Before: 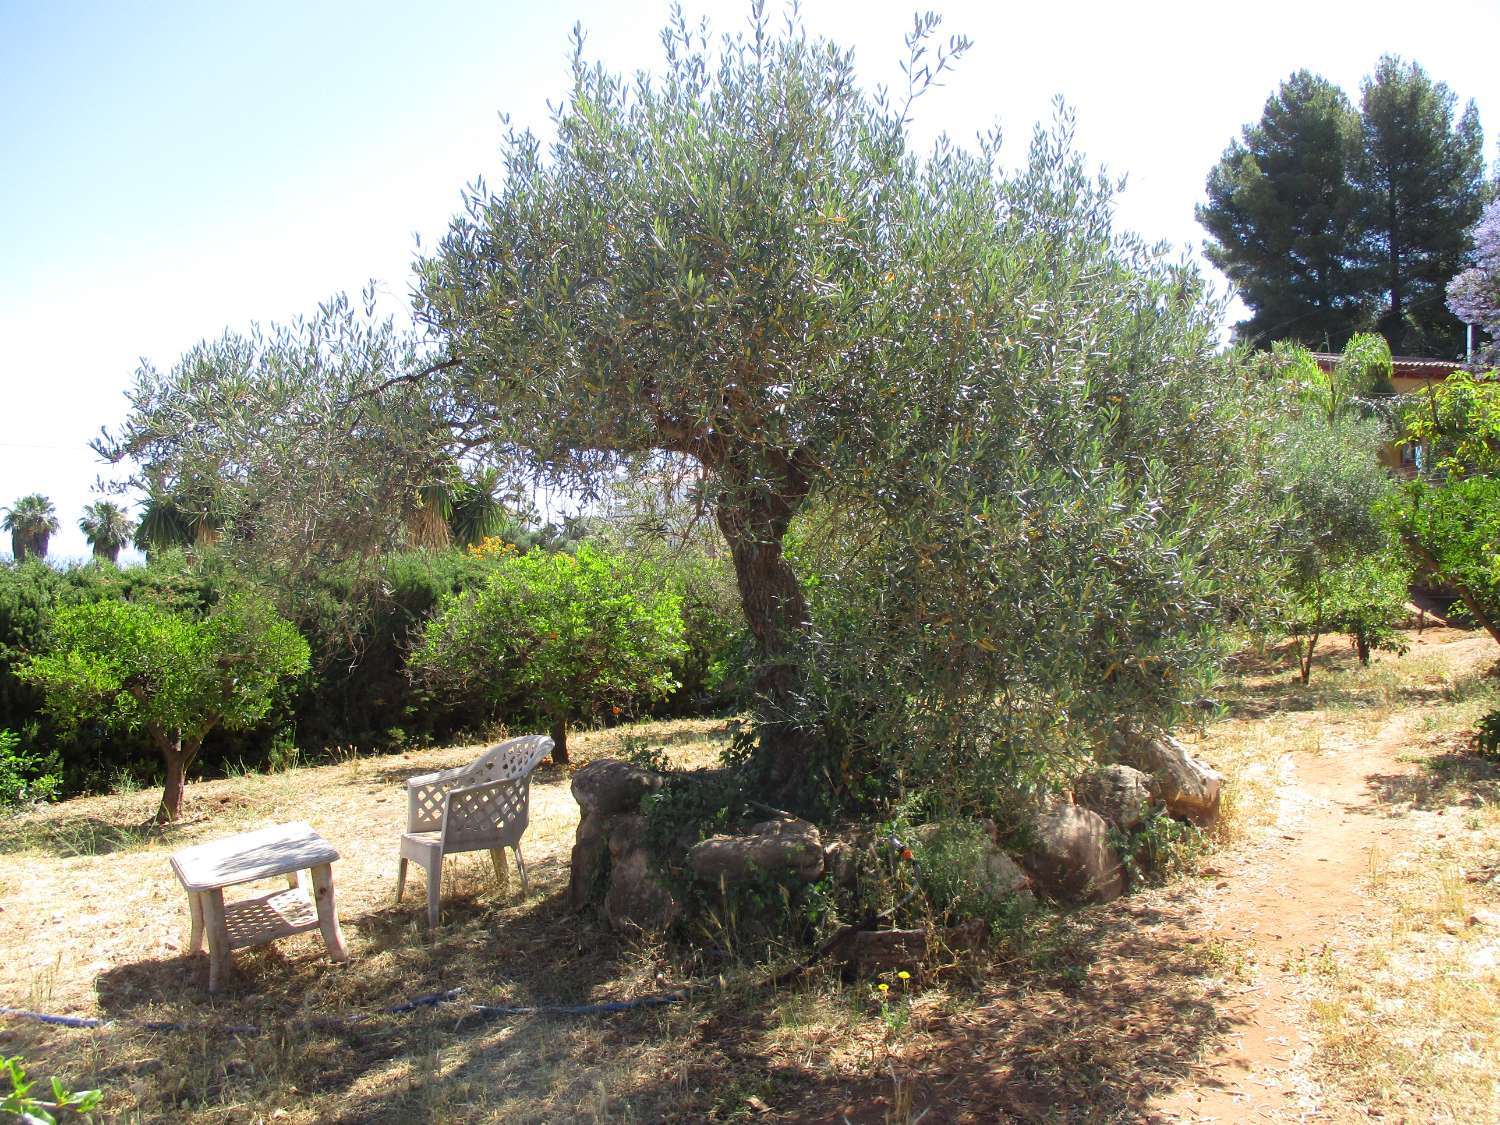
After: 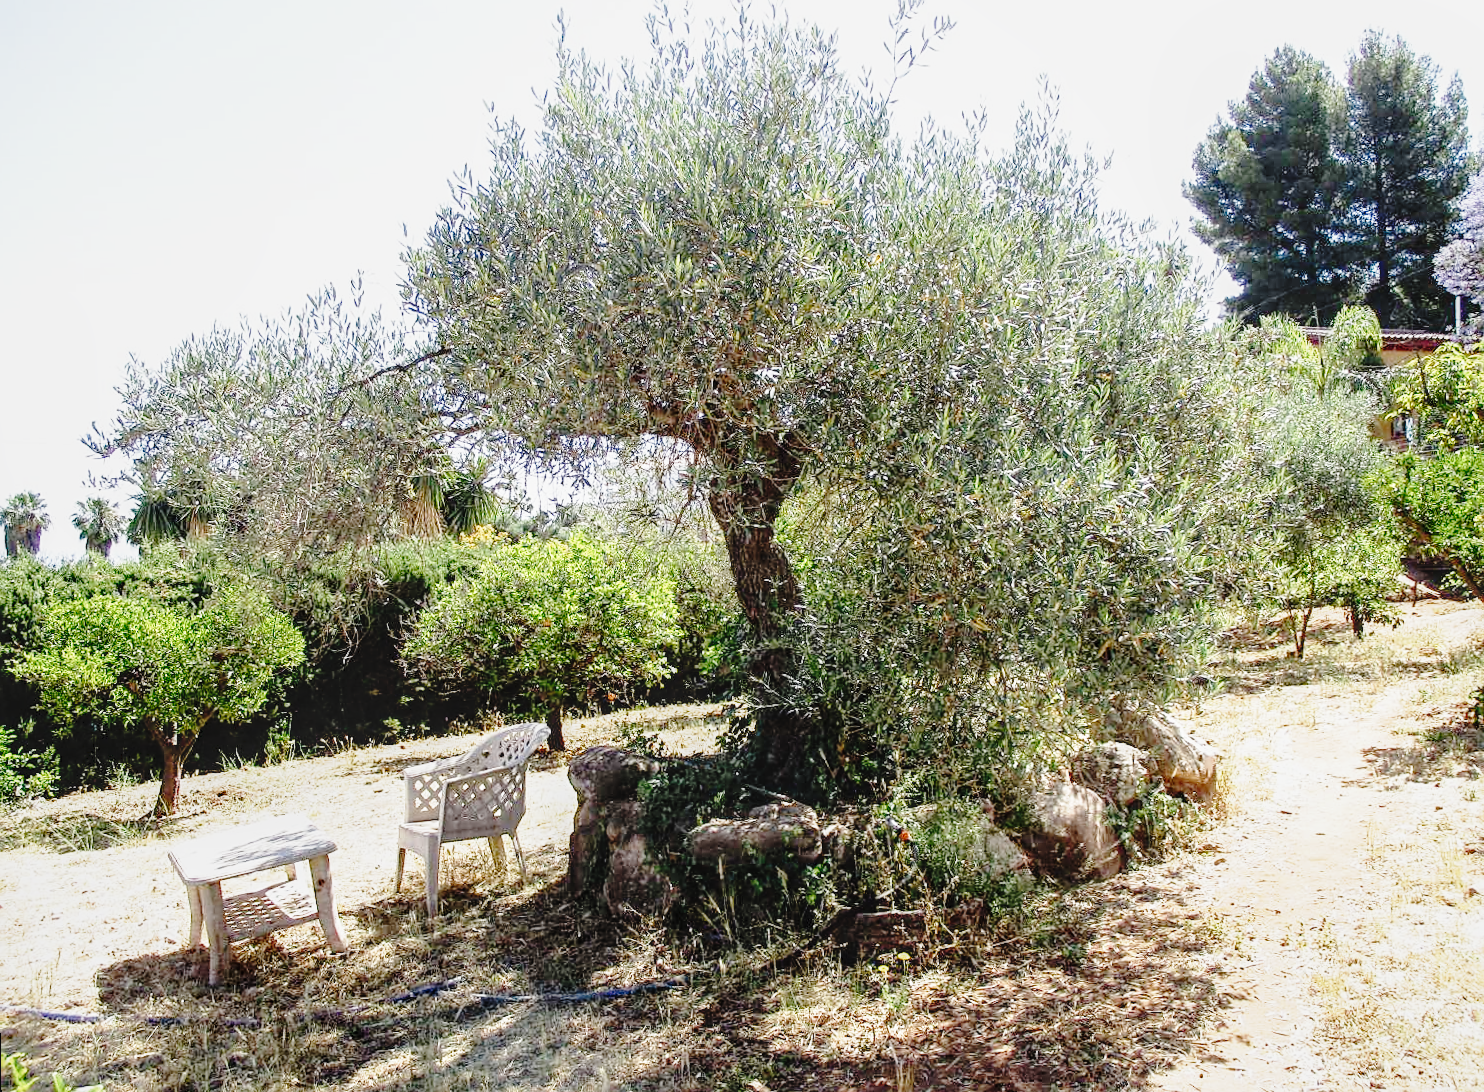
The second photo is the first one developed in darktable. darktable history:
sharpen: on, module defaults
local contrast: on, module defaults
base curve: curves: ch0 [(0, 0) (0.028, 0.03) (0.121, 0.232) (0.46, 0.748) (0.859, 0.968) (1, 1)], preserve colors none
tone curve: curves: ch0 [(0, 0) (0.003, 0.025) (0.011, 0.027) (0.025, 0.032) (0.044, 0.037) (0.069, 0.044) (0.1, 0.054) (0.136, 0.084) (0.177, 0.128) (0.224, 0.196) (0.277, 0.281) (0.335, 0.376) (0.399, 0.461) (0.468, 0.534) (0.543, 0.613) (0.623, 0.692) (0.709, 0.77) (0.801, 0.849) (0.898, 0.934) (1, 1)], preserve colors none
contrast brightness saturation: contrast 0.06, brightness -0.01, saturation -0.23
shadows and highlights: shadows 25, white point adjustment -3, highlights -30
rotate and perspective: rotation -1°, crop left 0.011, crop right 0.989, crop top 0.025, crop bottom 0.975
